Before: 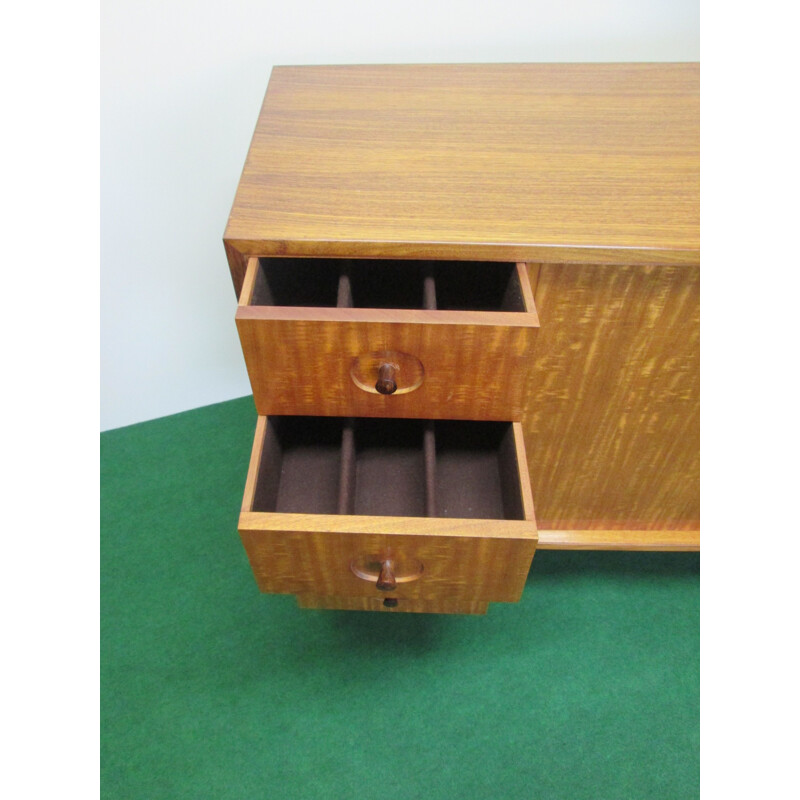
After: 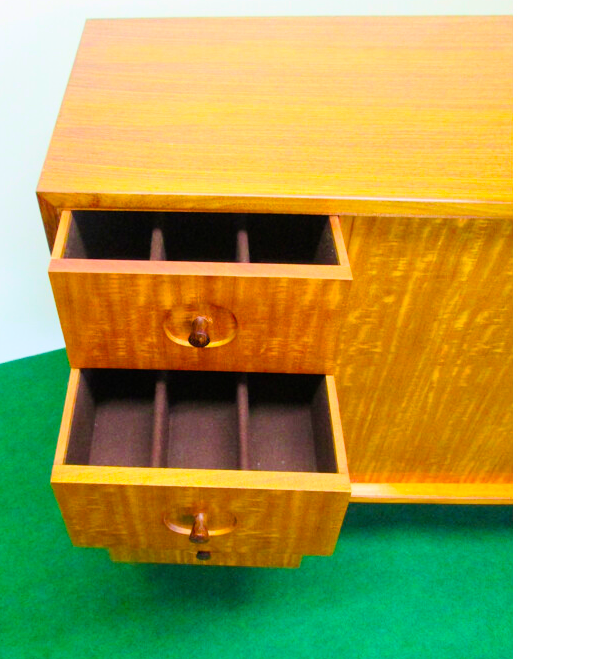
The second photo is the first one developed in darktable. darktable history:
crop: left 23.389%, top 5.905%, bottom 11.604%
velvia: on, module defaults
color balance rgb: linear chroma grading › global chroma 6.295%, perceptual saturation grading › global saturation 36.991%, perceptual saturation grading › shadows 34.71%, global vibrance 9.972%
tone curve: curves: ch0 [(0, 0) (0.004, 0.001) (0.133, 0.132) (0.325, 0.395) (0.455, 0.565) (0.832, 0.925) (1, 1)], color space Lab, linked channels
